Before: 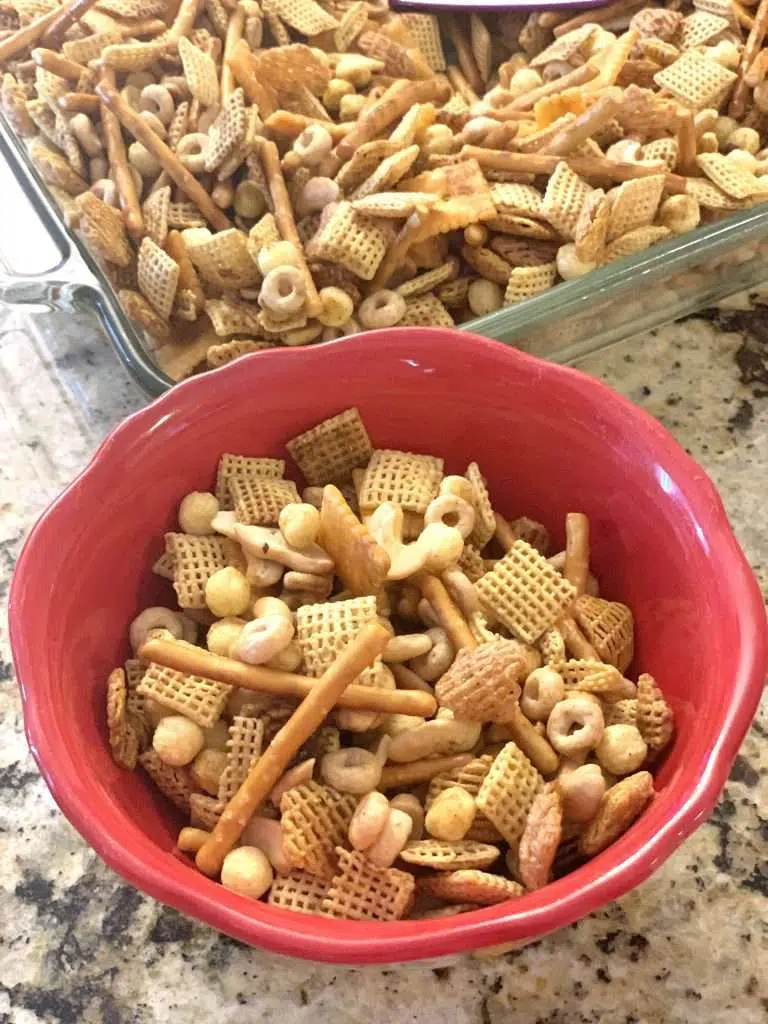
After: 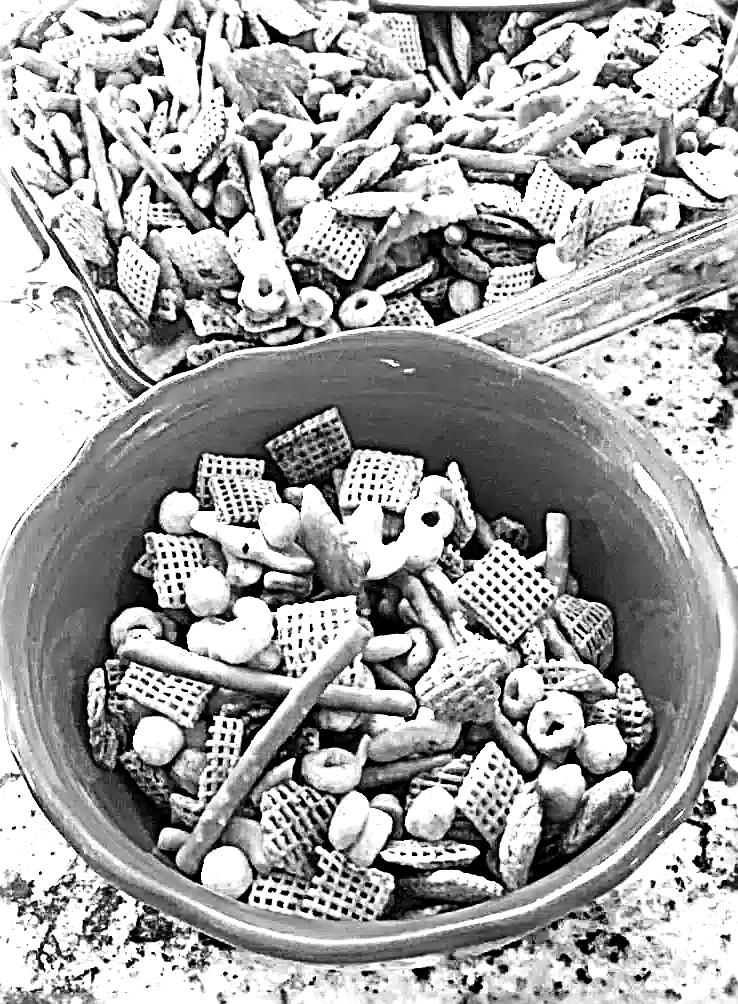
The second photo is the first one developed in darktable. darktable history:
crop and rotate: left 2.695%, right 1.173%, bottom 1.924%
velvia: on, module defaults
filmic rgb: black relative exposure -5.12 EV, white relative exposure 3.99 EV, hardness 2.9, contrast 1.301, highlights saturation mix -29.61%
color zones: curves: ch0 [(0.287, 0.048) (0.493, 0.484) (0.737, 0.816)]; ch1 [(0, 0) (0.143, 0) (0.286, 0) (0.429, 0) (0.571, 0) (0.714, 0) (0.857, 0)]
sharpen: radius 4.053, amount 1.99
color calibration: gray › normalize channels true, illuminant as shot in camera, x 0.482, y 0.43, temperature 2440.44 K, gamut compression 0.022
